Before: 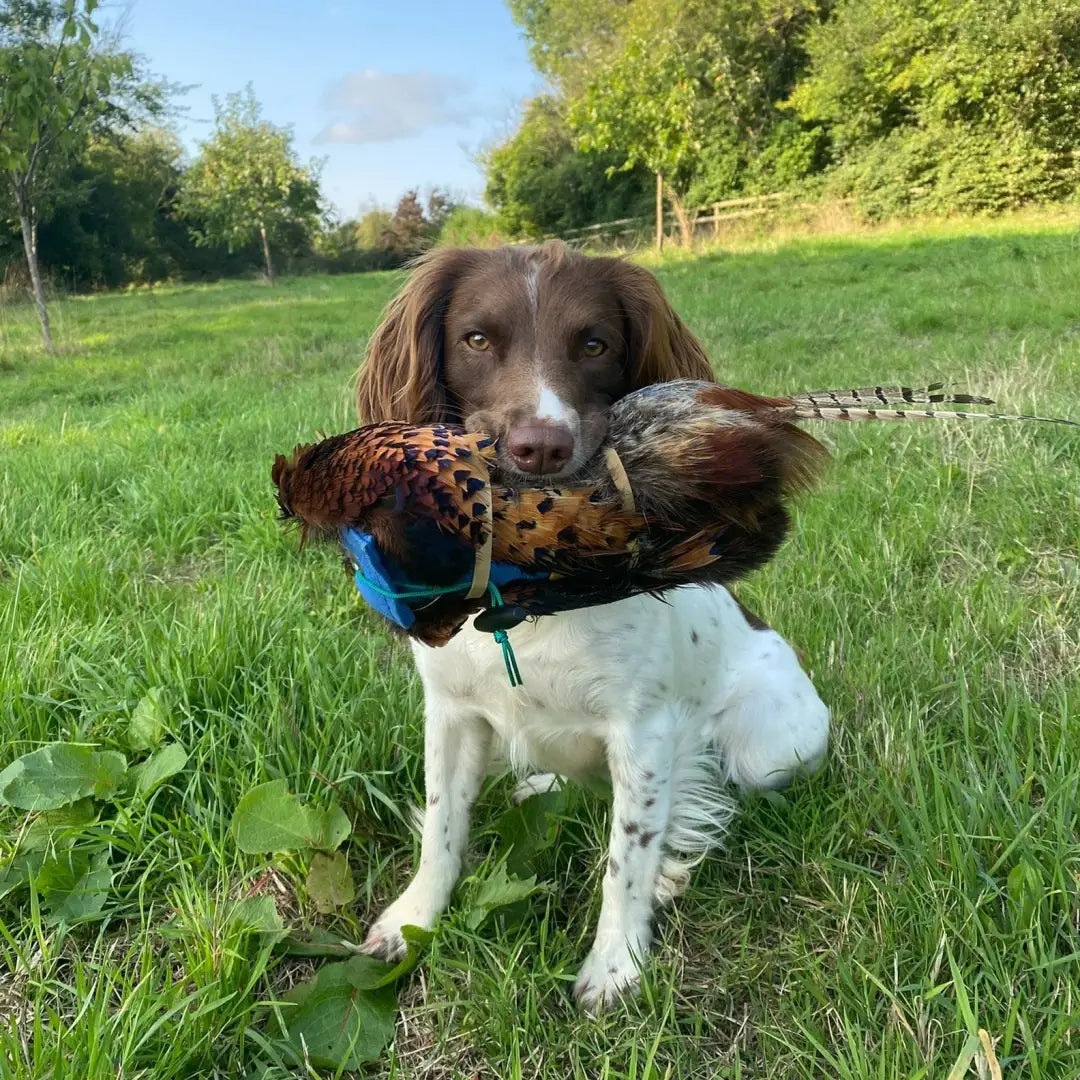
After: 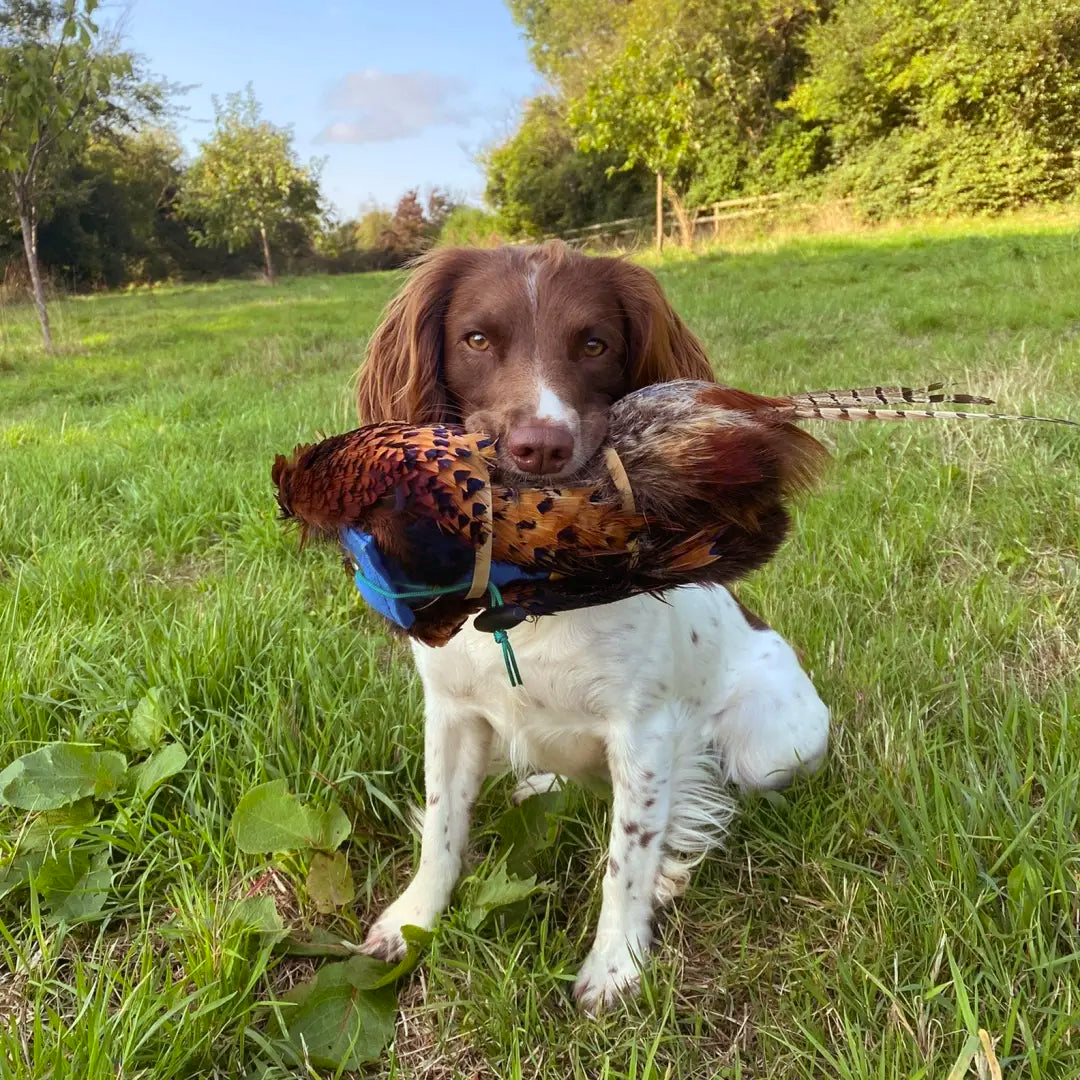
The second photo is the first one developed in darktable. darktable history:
color correction: saturation 1.11
rgb levels: mode RGB, independent channels, levels [[0, 0.474, 1], [0, 0.5, 1], [0, 0.5, 1]]
